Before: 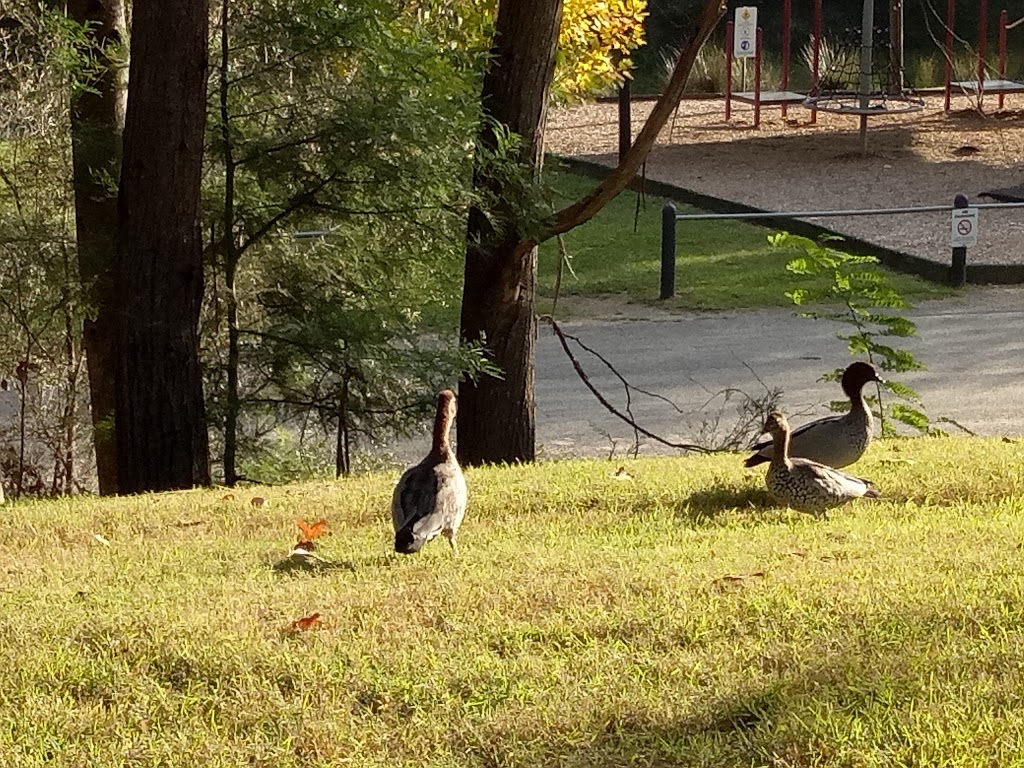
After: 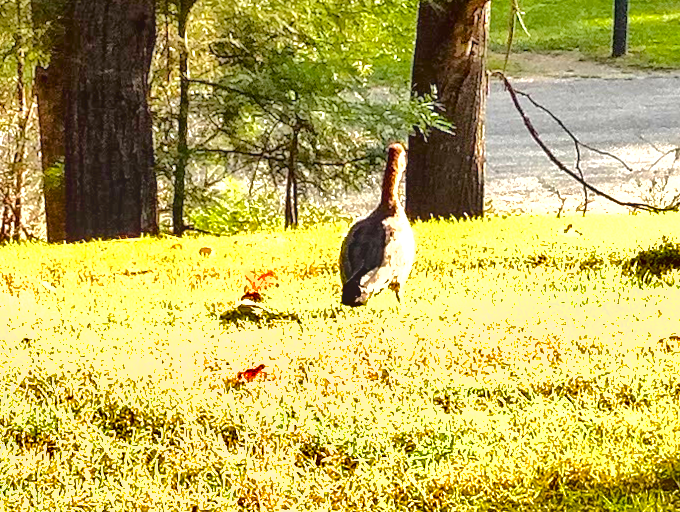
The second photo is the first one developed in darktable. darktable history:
exposure: black level correction 0, exposure 1.449 EV, compensate highlight preservation false
shadows and highlights: low approximation 0.01, soften with gaussian
color balance rgb: linear chroma grading › global chroma 14.645%, perceptual saturation grading › global saturation 29.863%, perceptual brilliance grading › global brilliance 17.167%
crop and rotate: angle -1.13°, left 3.71%, top 31.504%, right 28.052%
tone curve: curves: ch0 [(0, 0) (0.003, 0.064) (0.011, 0.065) (0.025, 0.061) (0.044, 0.068) (0.069, 0.083) (0.1, 0.102) (0.136, 0.126) (0.177, 0.172) (0.224, 0.225) (0.277, 0.306) (0.335, 0.397) (0.399, 0.483) (0.468, 0.56) (0.543, 0.634) (0.623, 0.708) (0.709, 0.77) (0.801, 0.832) (0.898, 0.899) (1, 1)], color space Lab, independent channels, preserve colors none
tone equalizer: -8 EV 0.227 EV, -7 EV 0.437 EV, -6 EV 0.451 EV, -5 EV 0.236 EV, -3 EV -0.272 EV, -2 EV -0.4 EV, -1 EV -0.415 EV, +0 EV -0.247 EV, edges refinement/feathering 500, mask exposure compensation -1.57 EV, preserve details no
local contrast: on, module defaults
